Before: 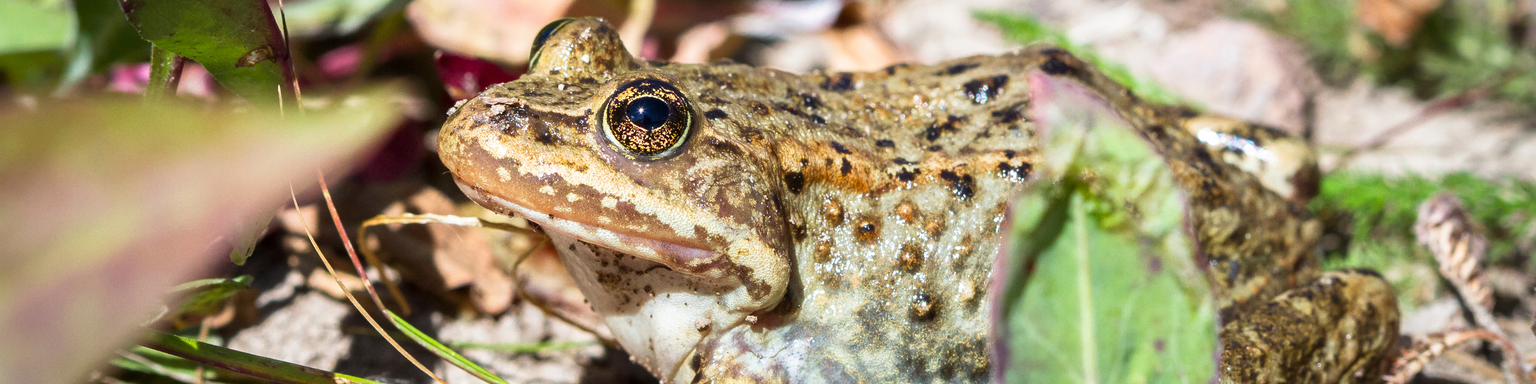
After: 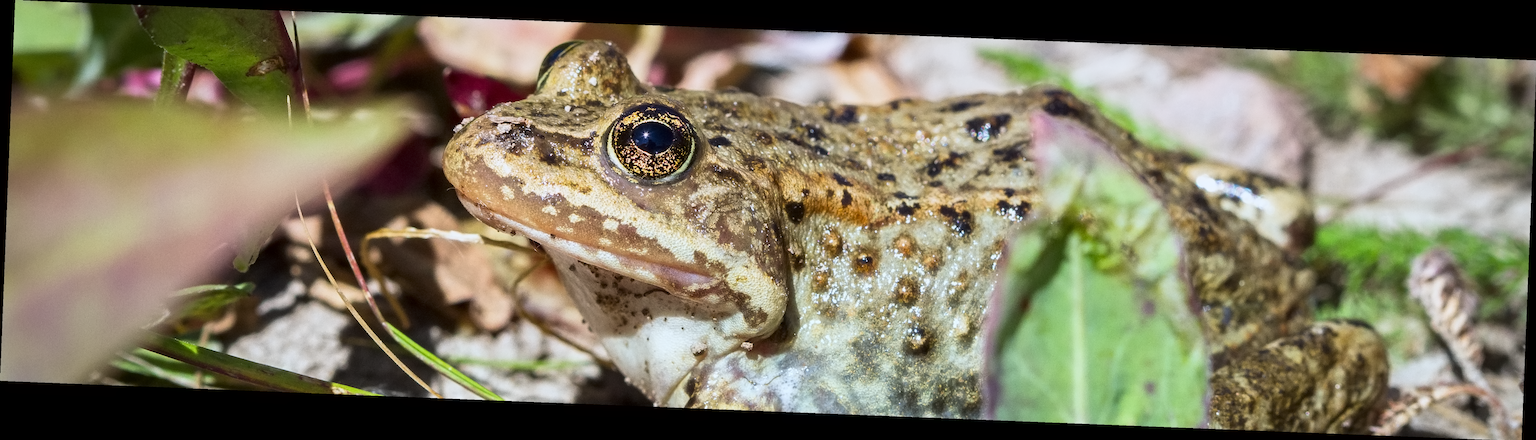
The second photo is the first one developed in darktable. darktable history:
white balance: red 0.925, blue 1.046
rotate and perspective: rotation 2.27°, automatic cropping off
contrast equalizer: y [[0.5 ×6], [0.5 ×6], [0.5 ×6], [0 ×6], [0, 0.039, 0.251, 0.29, 0.293, 0.292]]
graduated density: density 0.38 EV, hardness 21%, rotation -6.11°, saturation 32%
